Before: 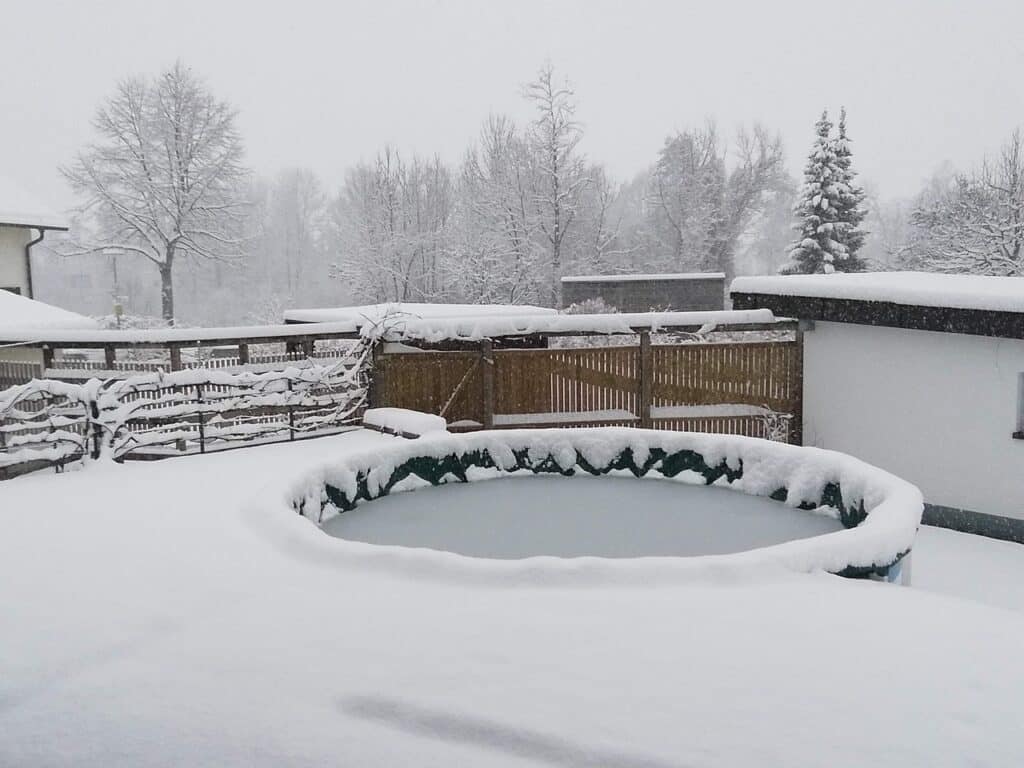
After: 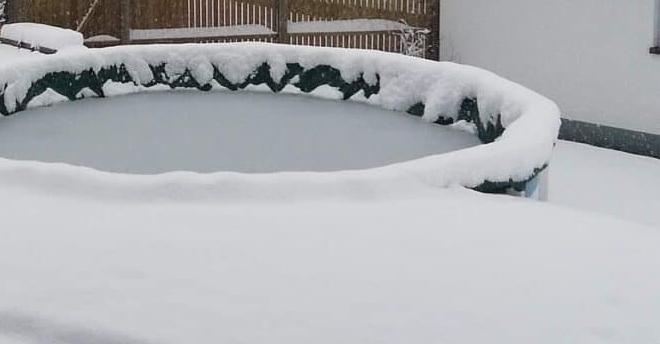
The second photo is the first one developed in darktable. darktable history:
crop and rotate: left 35.509%, top 50.238%, bottom 4.934%
